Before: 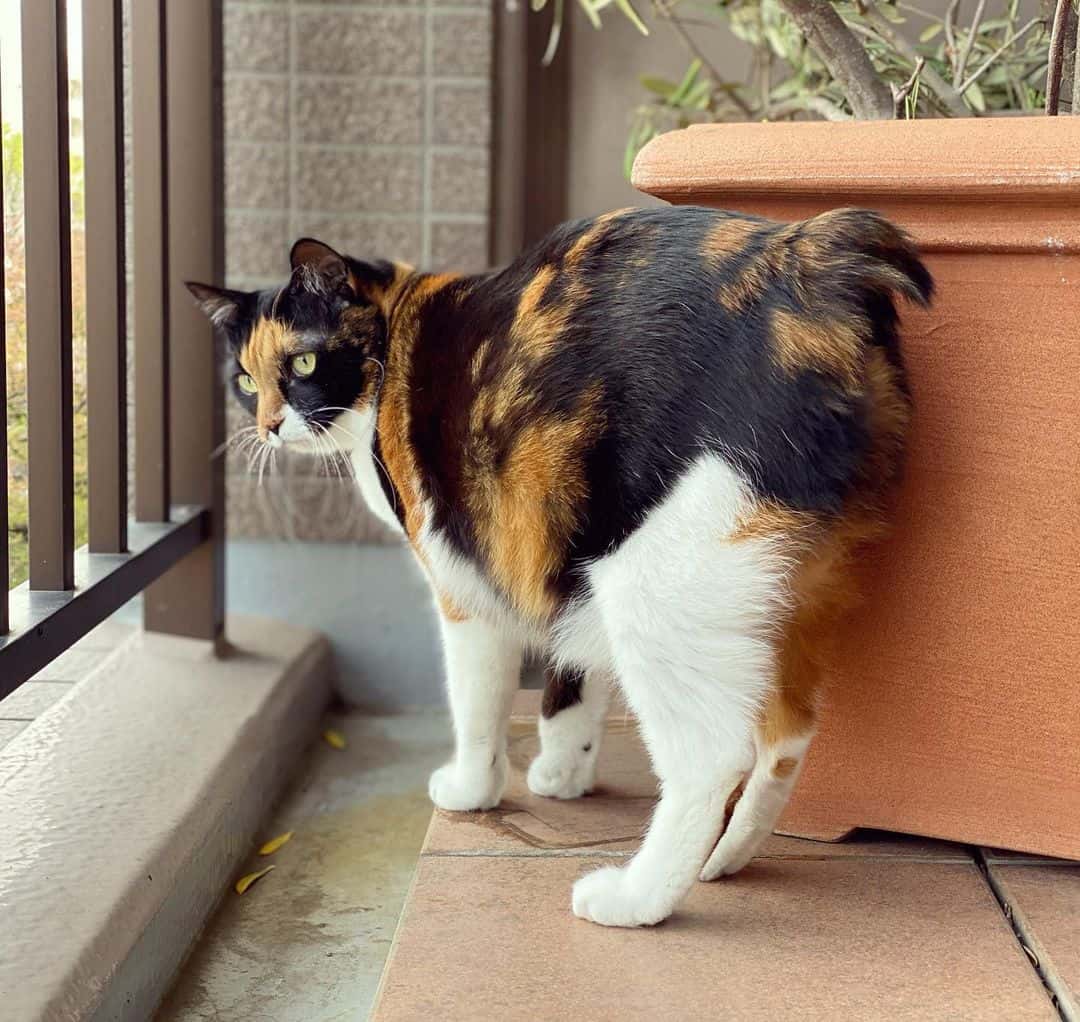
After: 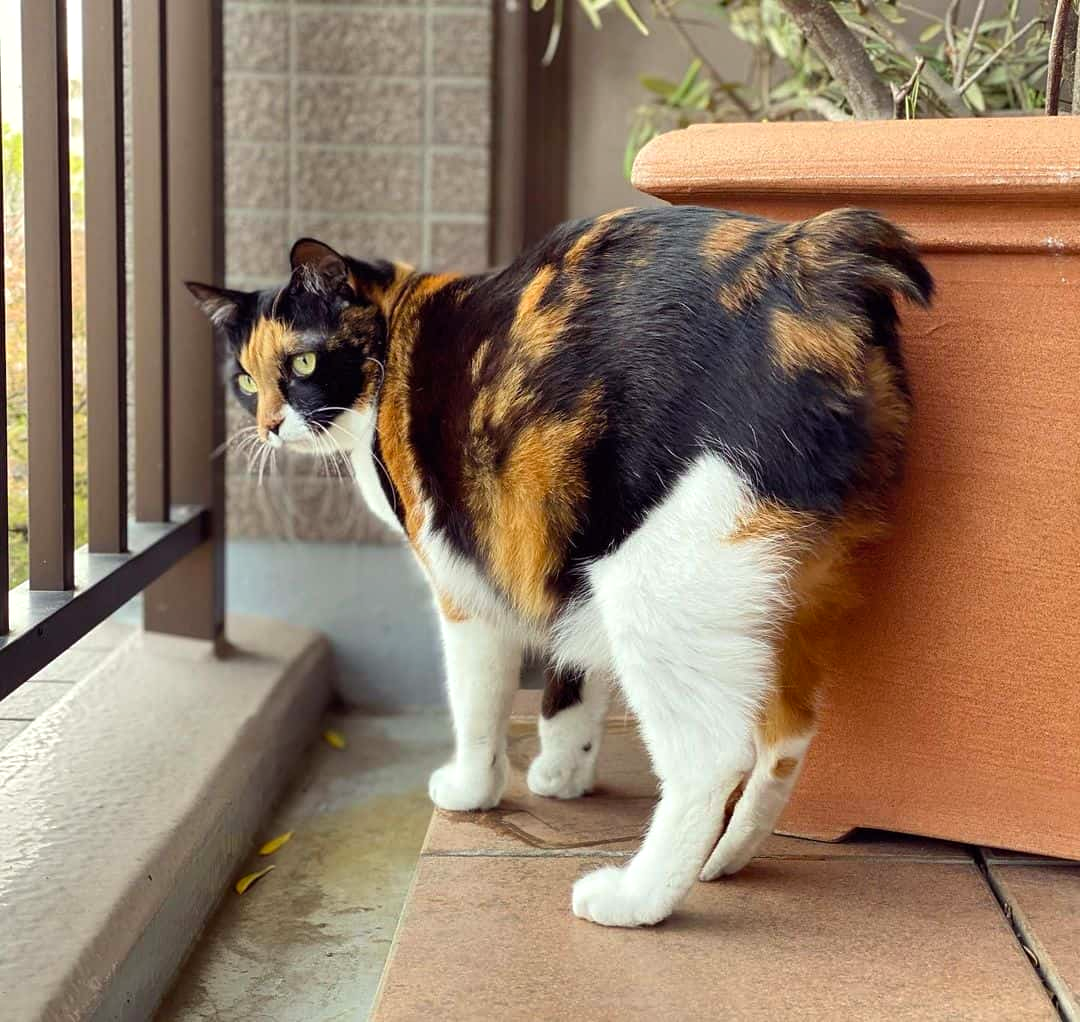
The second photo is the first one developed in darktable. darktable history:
color calibration: illuminant same as pipeline (D50), adaptation none (bypass), x 0.332, y 0.334, temperature 5012.88 K
shadows and highlights: shadows 60.22, soften with gaussian
color balance rgb: perceptual saturation grading › global saturation 12.124%, contrast 4.989%
